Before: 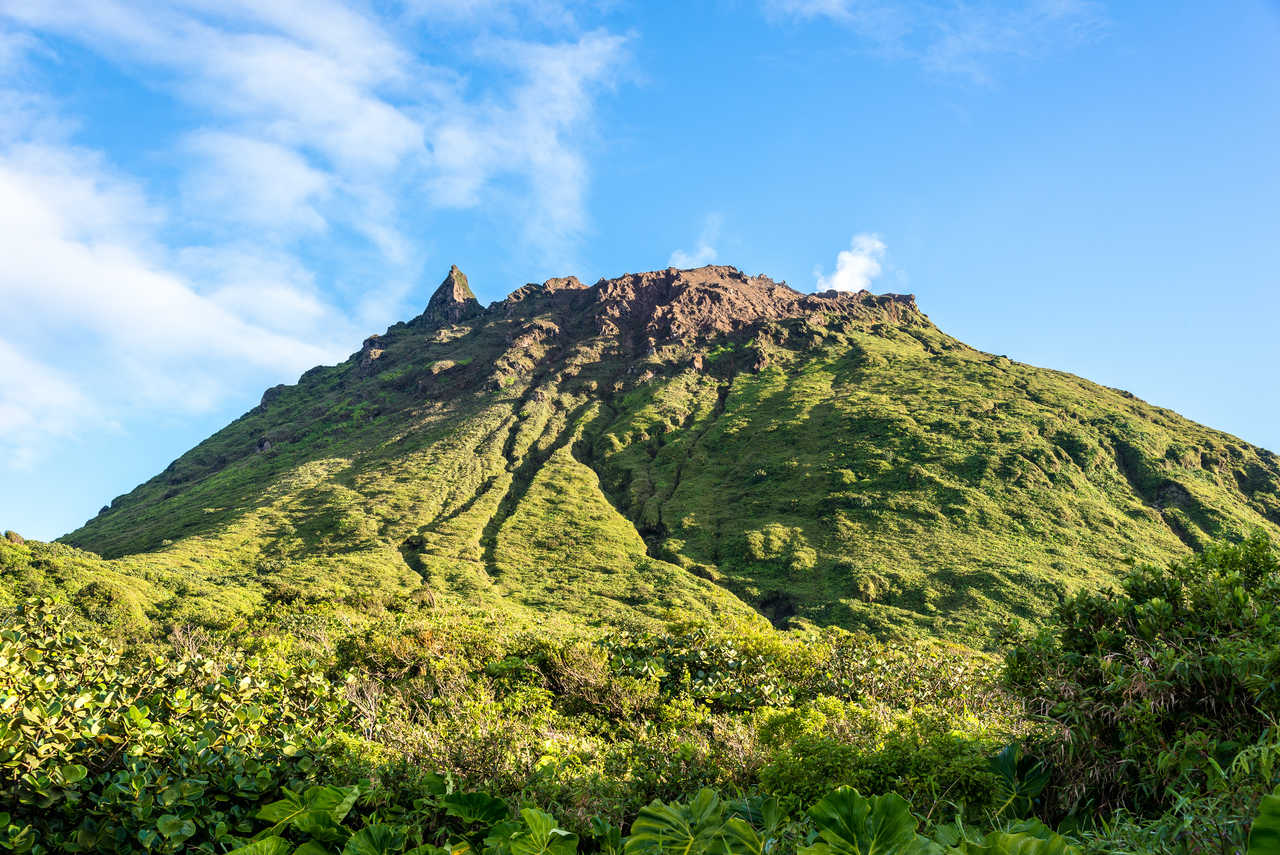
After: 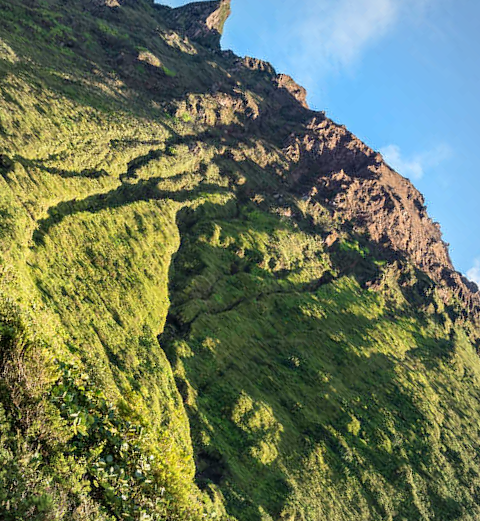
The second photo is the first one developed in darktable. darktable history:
vignetting: brightness -0.177, saturation -0.298
crop and rotate: angle -45.73°, top 16.599%, right 0.954%, bottom 11.669%
